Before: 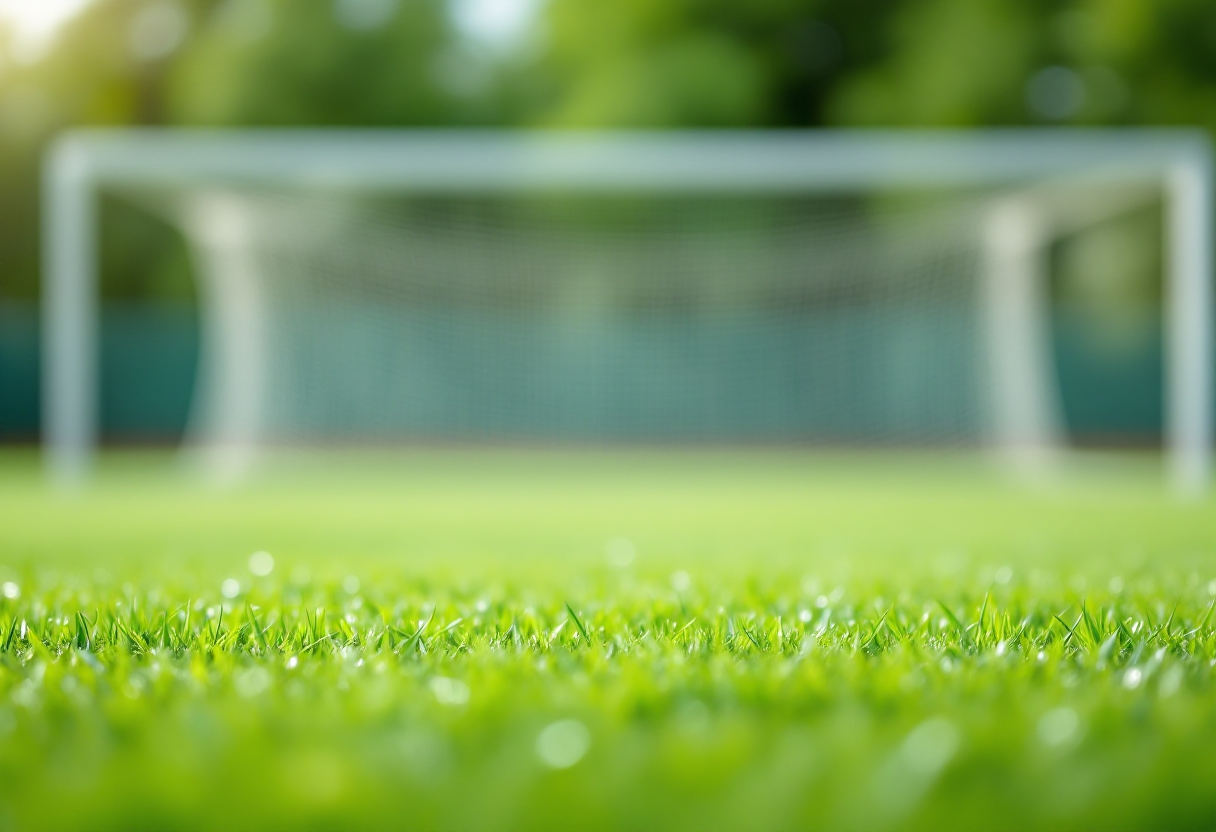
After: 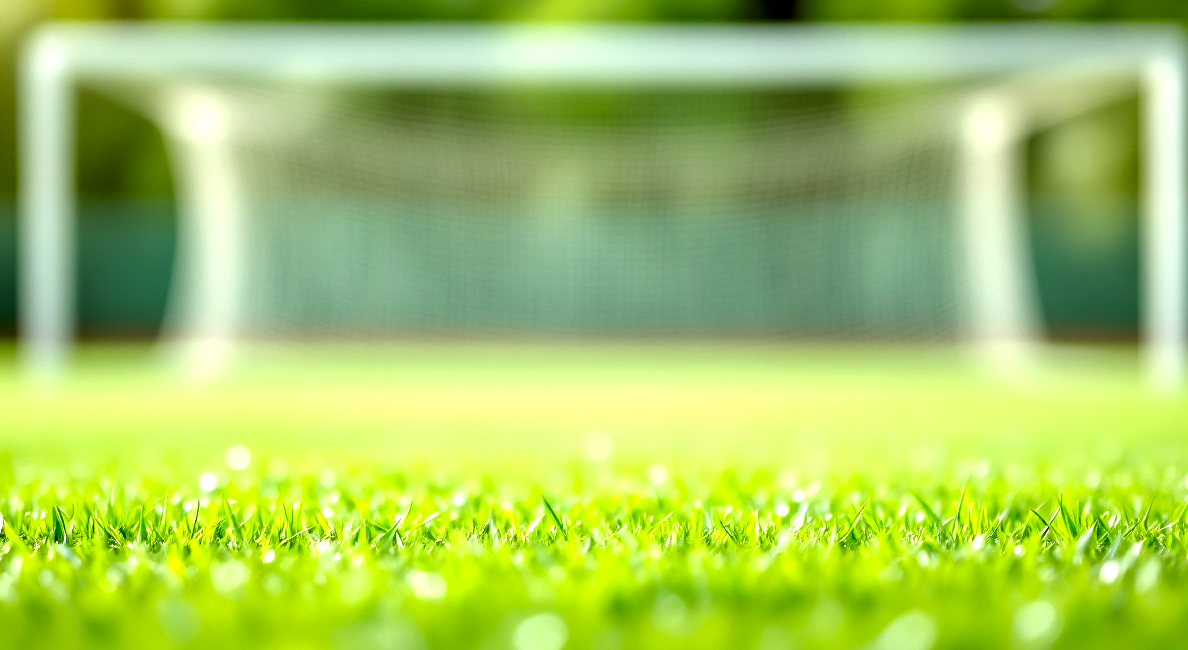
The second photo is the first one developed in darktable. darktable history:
crop and rotate: left 1.933%, top 12.744%, right 0.29%, bottom 9.026%
exposure: exposure 0.636 EV, compensate highlight preservation false
contrast equalizer: y [[0.6 ×6], [0.55 ×6], [0 ×6], [0 ×6], [0 ×6]], mix 0.79
color correction: highlights a* -1.7, highlights b* 10.14, shadows a* 0.25, shadows b* 19.55
